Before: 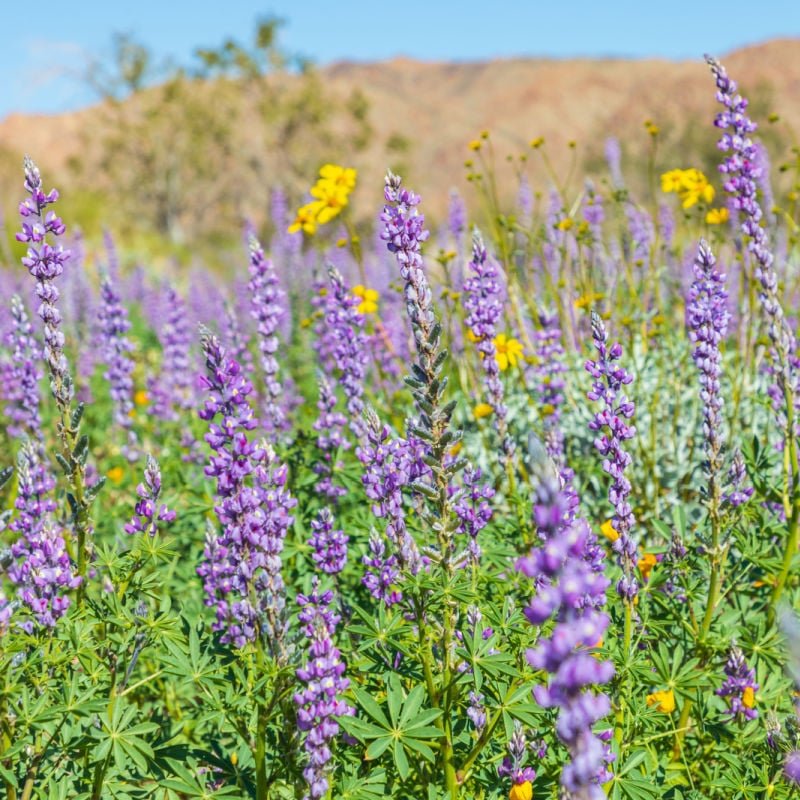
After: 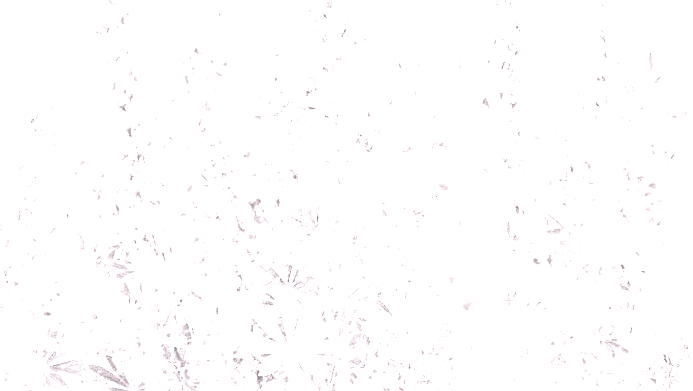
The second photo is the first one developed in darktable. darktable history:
exposure: black level correction 0, exposure 1.2 EV, compensate exposure bias true, compensate highlight preservation false
colorize: hue 25.2°, saturation 83%, source mix 82%, lightness 79%, version 1
base curve: curves: ch0 [(0, 0.003) (0.001, 0.002) (0.006, 0.004) (0.02, 0.022) (0.048, 0.086) (0.094, 0.234) (0.162, 0.431) (0.258, 0.629) (0.385, 0.8) (0.548, 0.918) (0.751, 0.988) (1, 1)], preserve colors none
tone equalizer: on, module defaults
crop and rotate: left 13.306%, top 48.129%, bottom 2.928%
tone curve: curves: ch0 [(0.003, 0.029) (0.037, 0.036) (0.149, 0.117) (0.297, 0.318) (0.422, 0.474) (0.531, 0.6) (0.743, 0.809) (0.889, 0.941) (1, 0.98)]; ch1 [(0, 0) (0.305, 0.325) (0.453, 0.437) (0.482, 0.479) (0.501, 0.5) (0.506, 0.503) (0.564, 0.578) (0.587, 0.625) (0.666, 0.727) (1, 1)]; ch2 [(0, 0) (0.323, 0.277) (0.408, 0.399) (0.45, 0.48) (0.499, 0.502) (0.512, 0.523) (0.57, 0.595) (0.653, 0.671) (0.768, 0.744) (1, 1)], color space Lab, independent channels, preserve colors none
sharpen: amount 0.2
